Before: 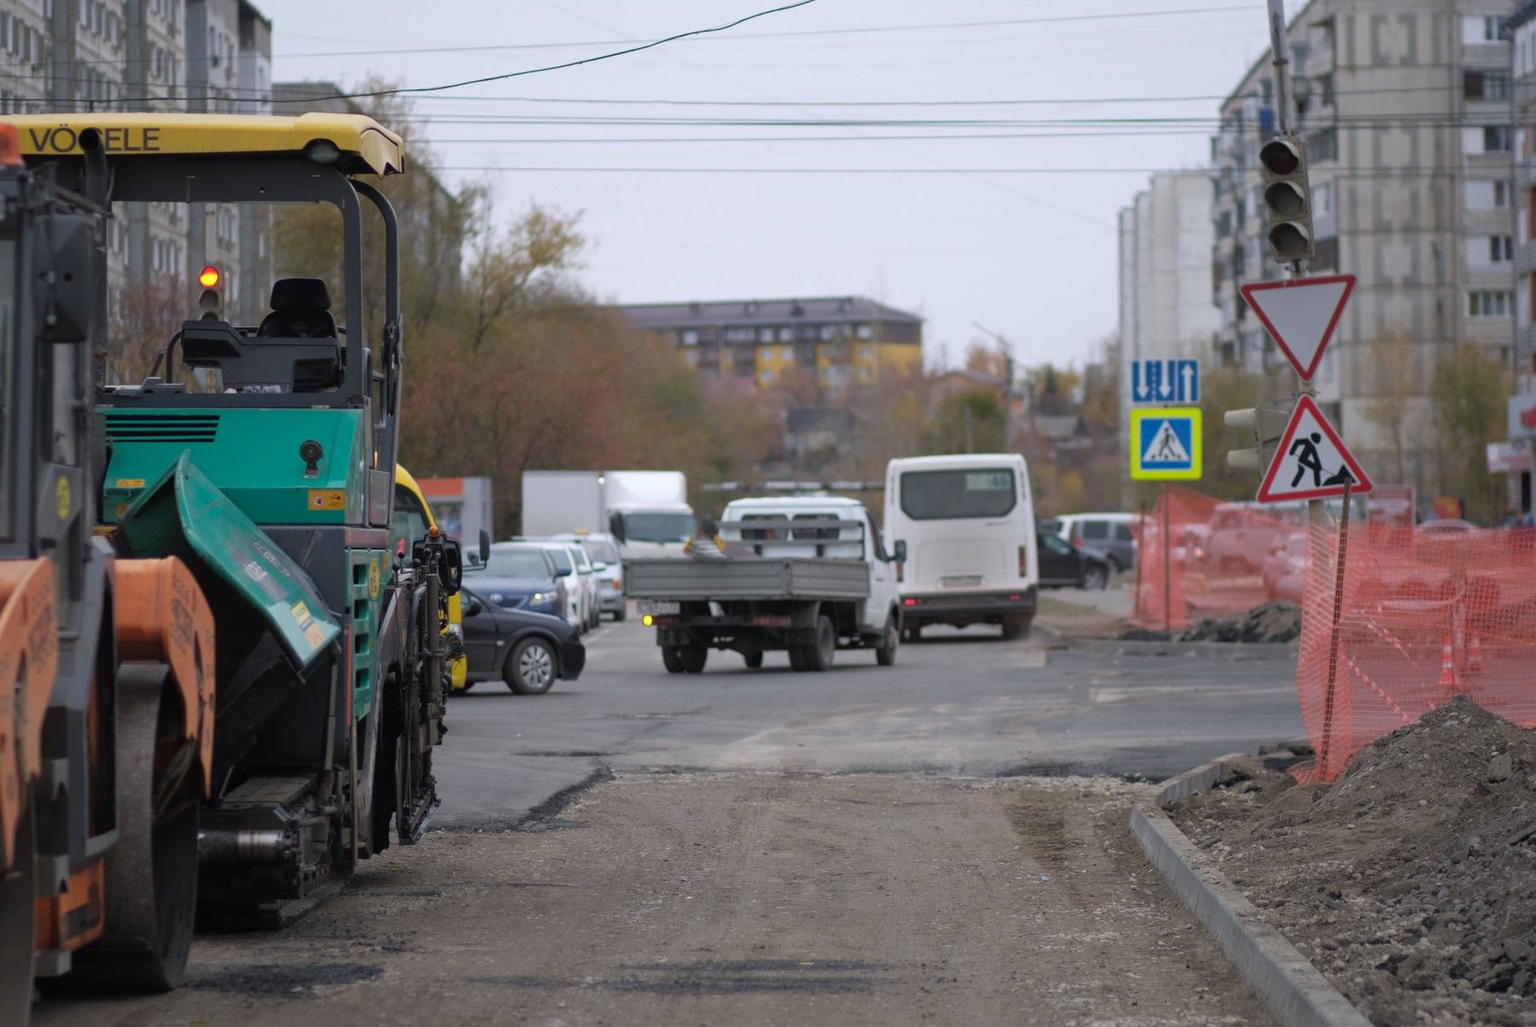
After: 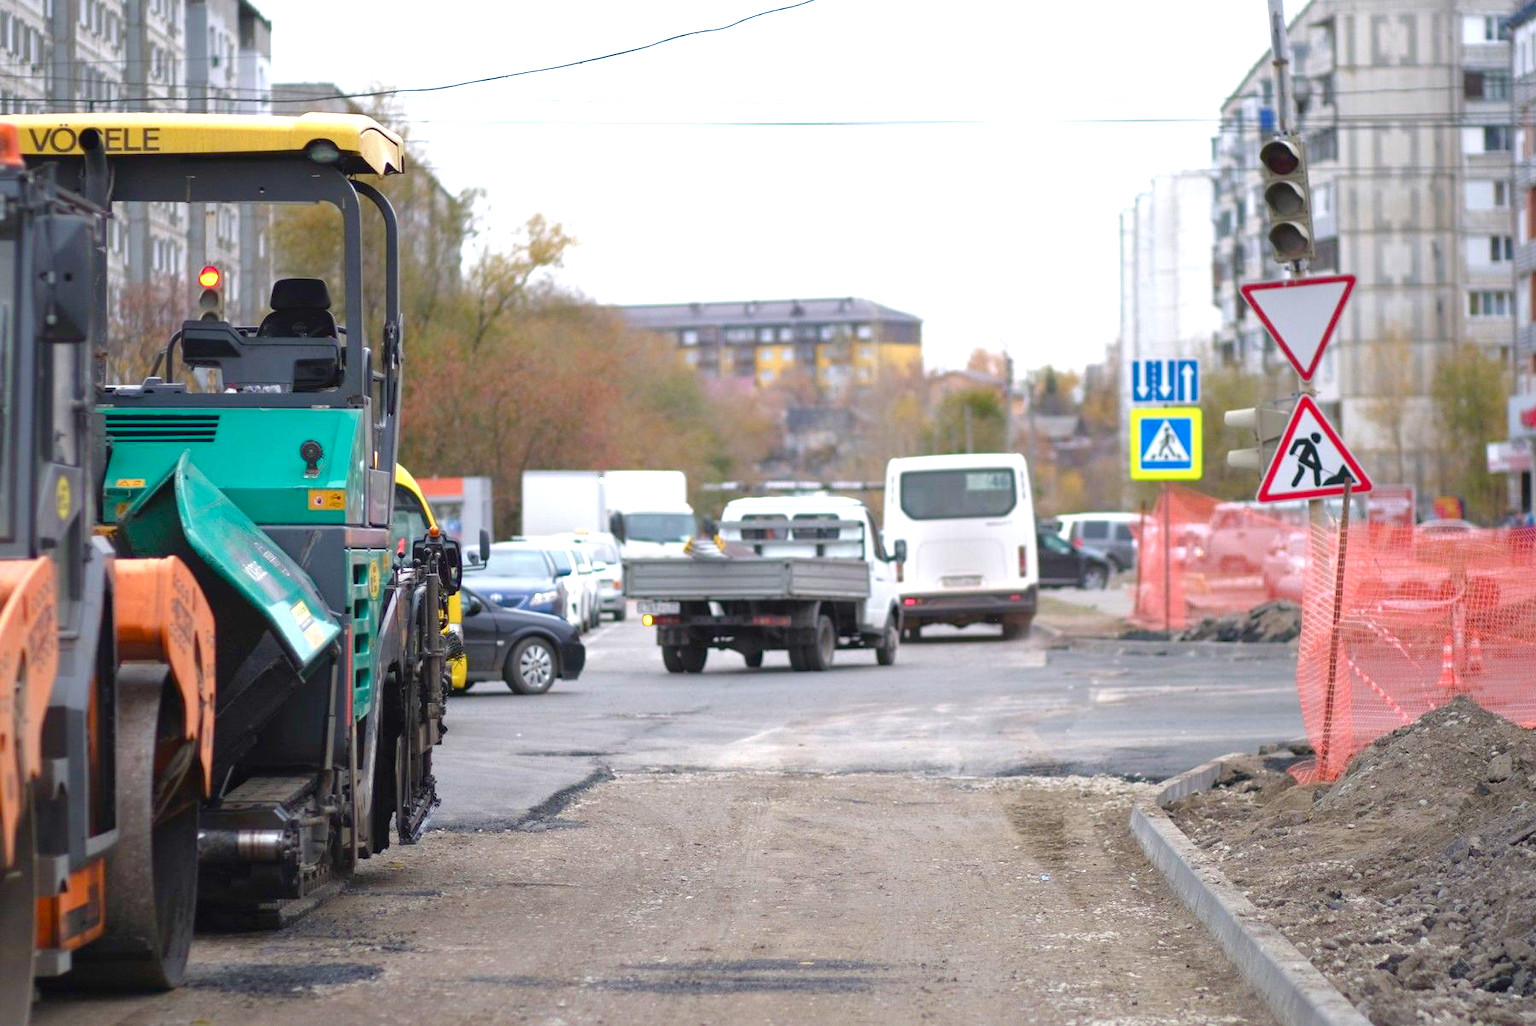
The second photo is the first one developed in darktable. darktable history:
color balance rgb: perceptual saturation grading › global saturation 20%, perceptual saturation grading › highlights -25%, perceptual saturation grading › shadows 50%
exposure: black level correction 0, exposure 1.2 EV, compensate highlight preservation false
